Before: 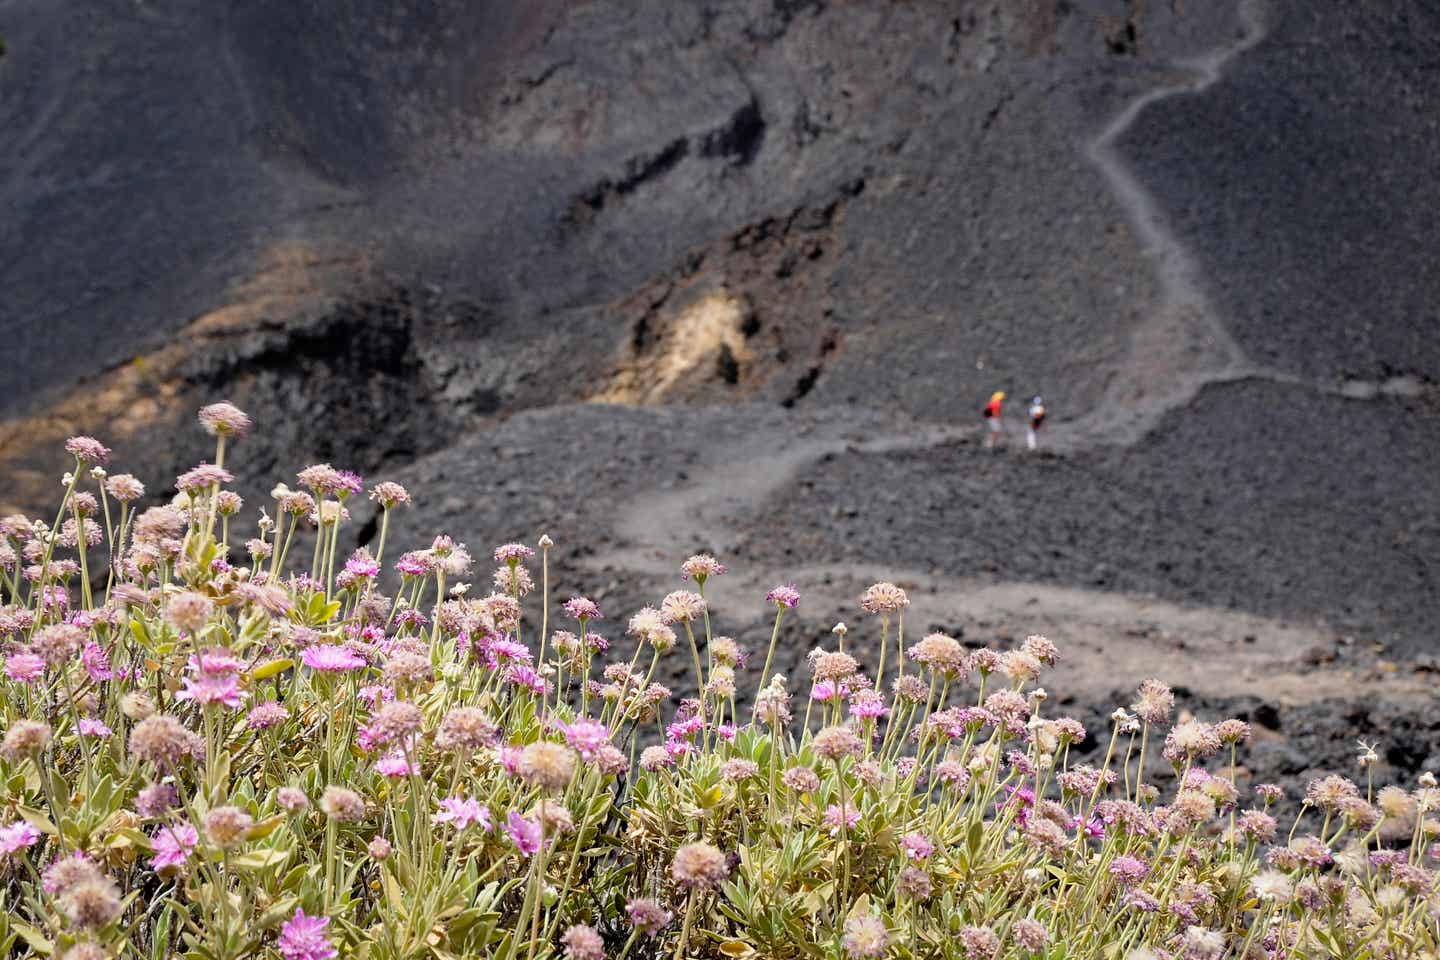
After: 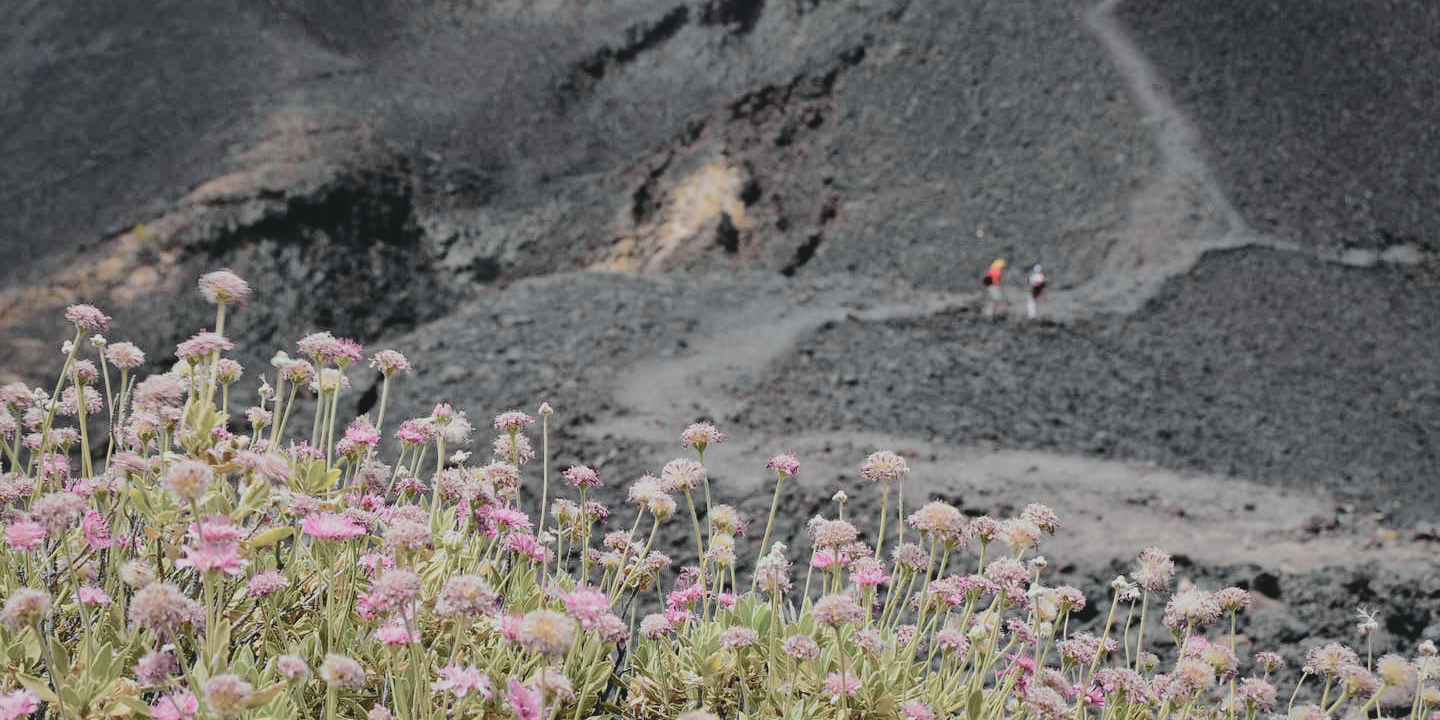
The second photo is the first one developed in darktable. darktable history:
tone curve: curves: ch0 [(0, 0.003) (0.211, 0.174) (0.482, 0.519) (0.843, 0.821) (0.992, 0.971)]; ch1 [(0, 0) (0.276, 0.206) (0.393, 0.364) (0.482, 0.477) (0.506, 0.5) (0.523, 0.523) (0.572, 0.592) (0.635, 0.665) (0.695, 0.759) (1, 1)]; ch2 [(0, 0) (0.438, 0.456) (0.498, 0.497) (0.536, 0.527) (0.562, 0.584) (0.619, 0.602) (0.698, 0.698) (1, 1)], color space Lab, independent channels, preserve colors none
contrast brightness saturation: contrast -0.26, saturation -0.43
local contrast: mode bilateral grid, contrast 20, coarseness 50, detail 120%, midtone range 0.2
crop: top 13.819%, bottom 11.169%
